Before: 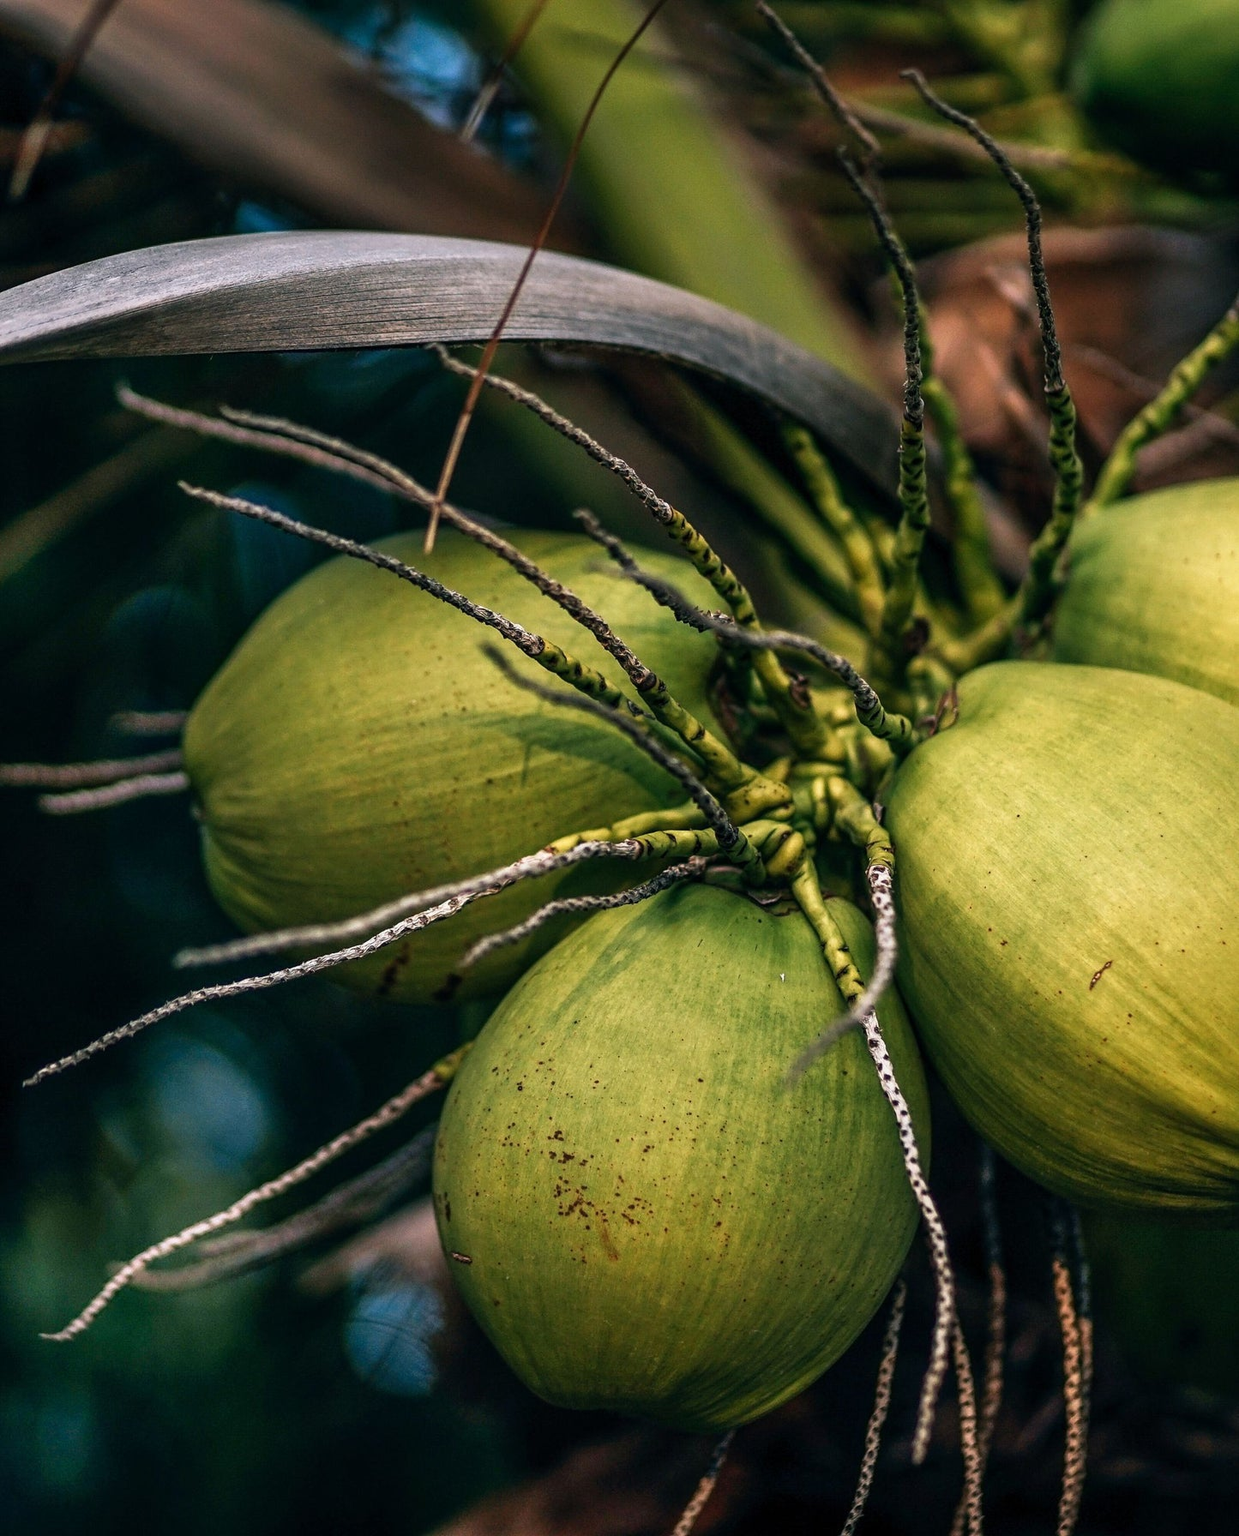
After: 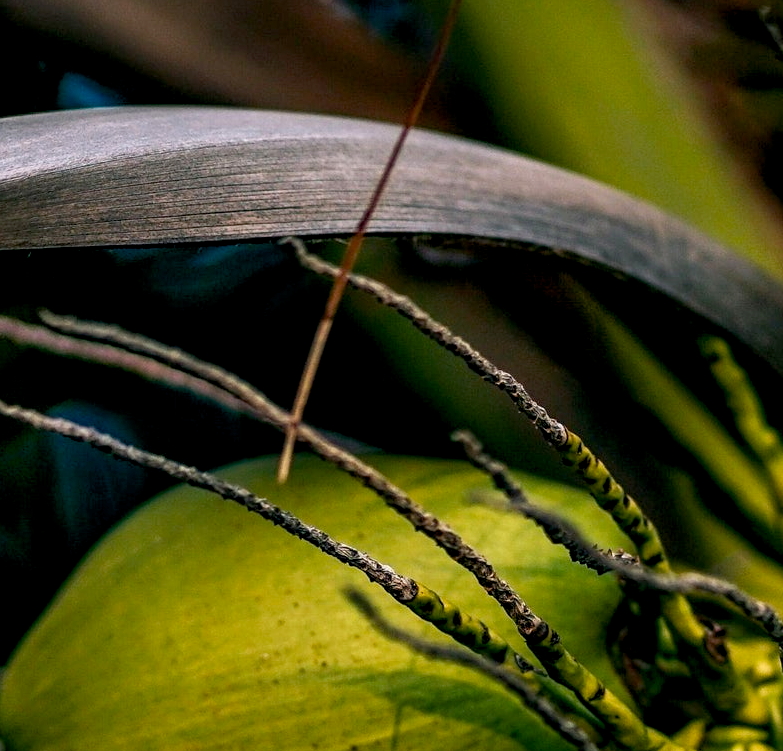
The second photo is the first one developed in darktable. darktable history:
crop: left 15.044%, top 9.118%, right 30.71%, bottom 48.924%
color balance rgb: global offset › luminance -0.877%, linear chroma grading › global chroma 0.928%, perceptual saturation grading › global saturation 19.726%
